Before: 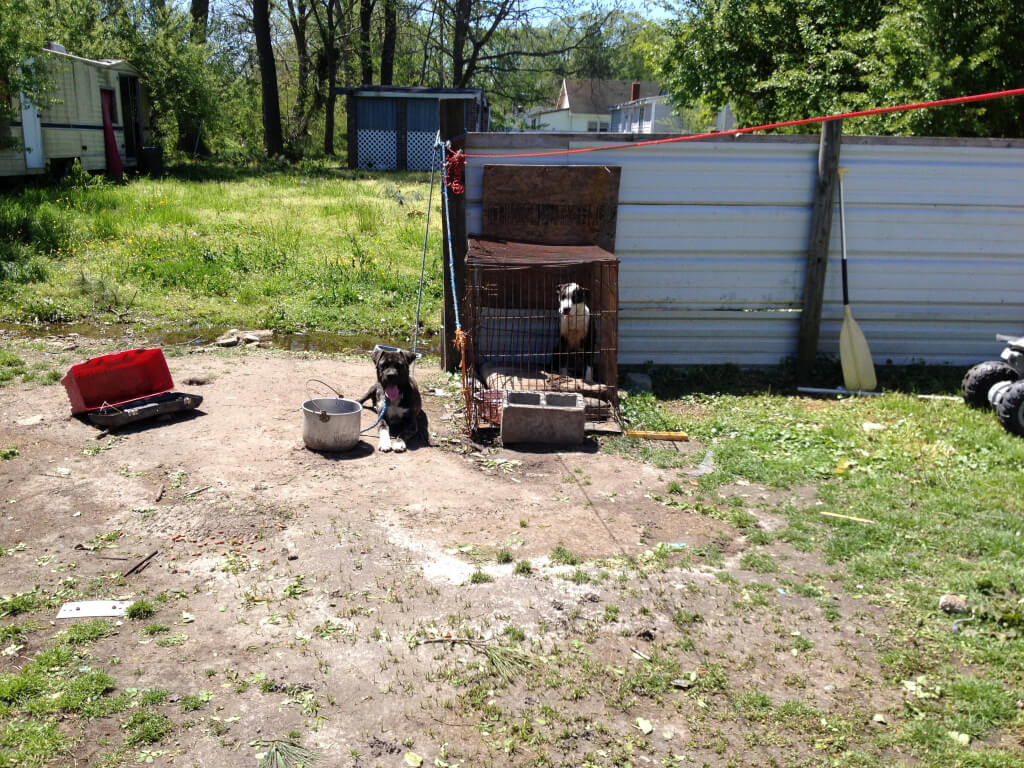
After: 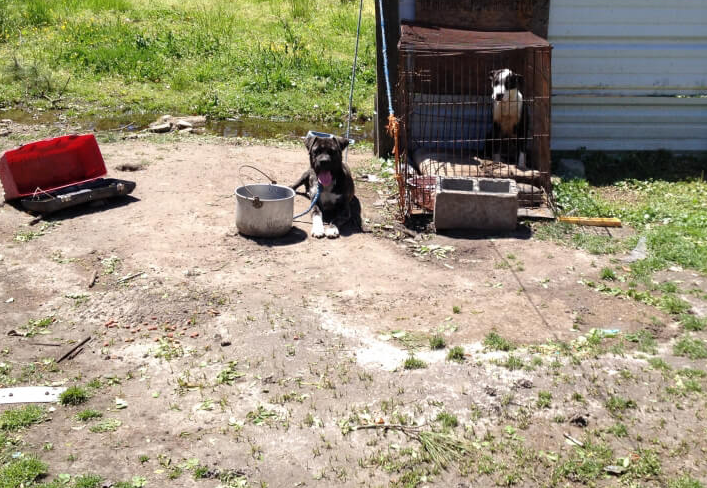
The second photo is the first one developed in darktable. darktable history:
crop: left 6.601%, top 27.942%, right 24.323%, bottom 8.439%
